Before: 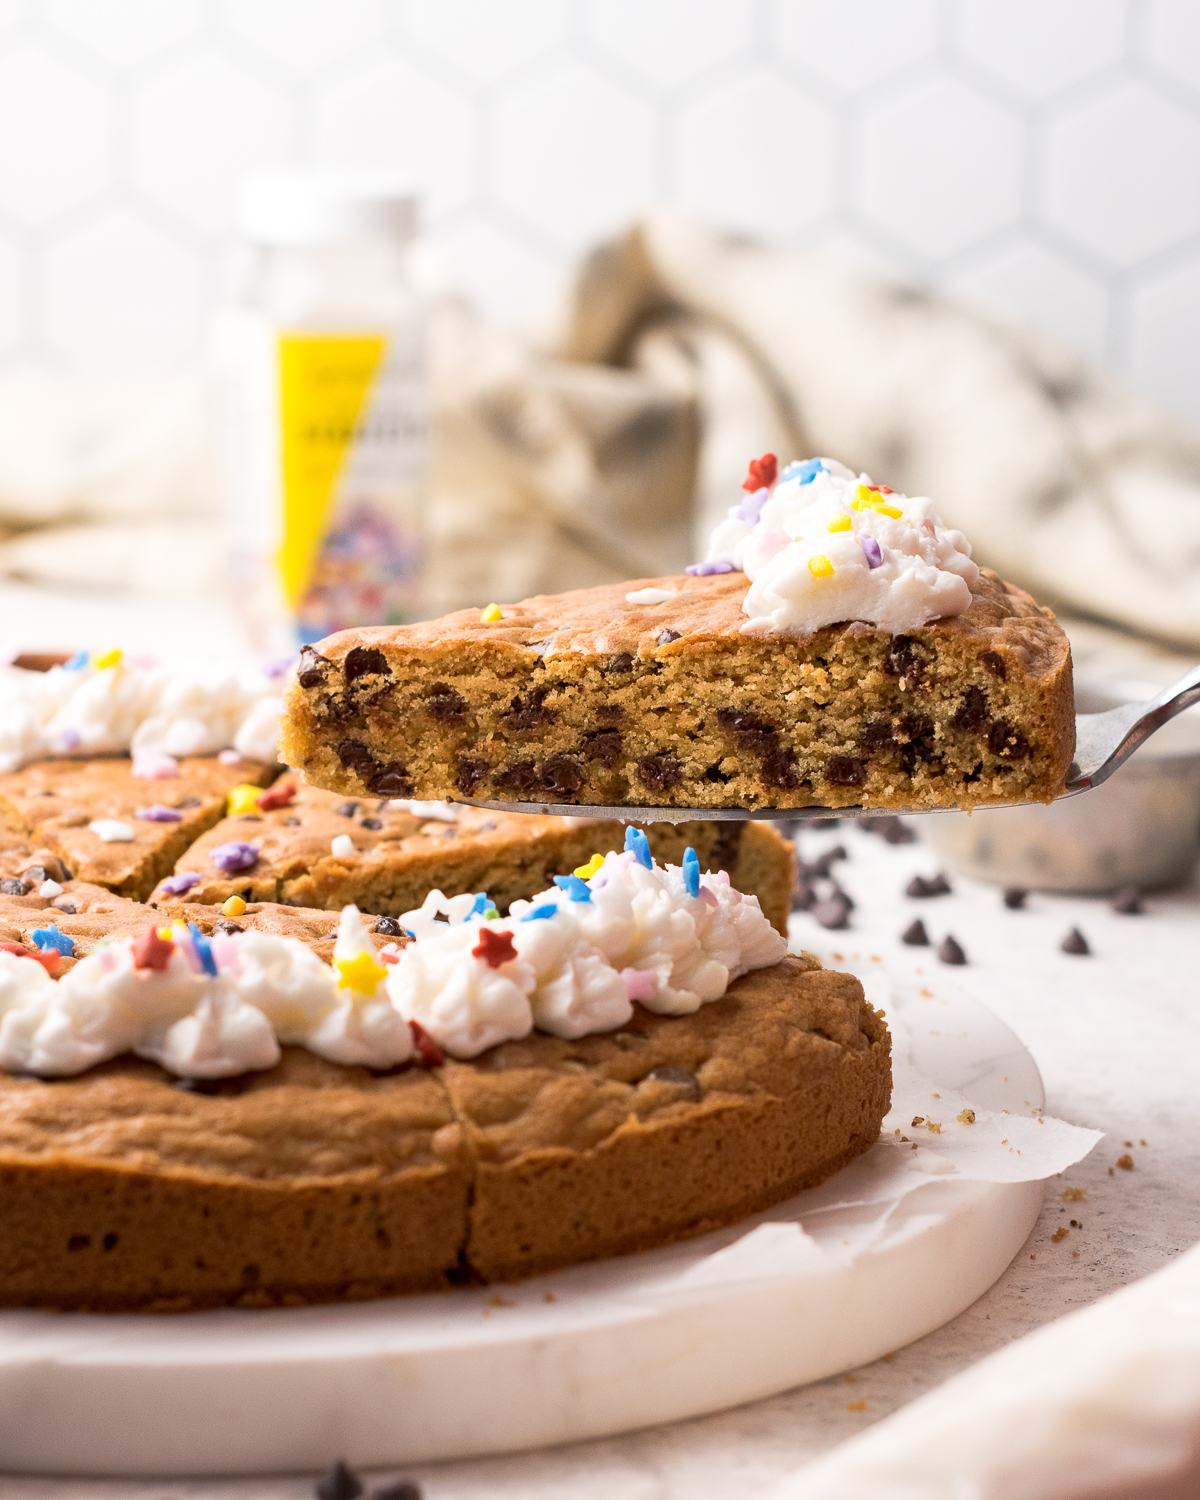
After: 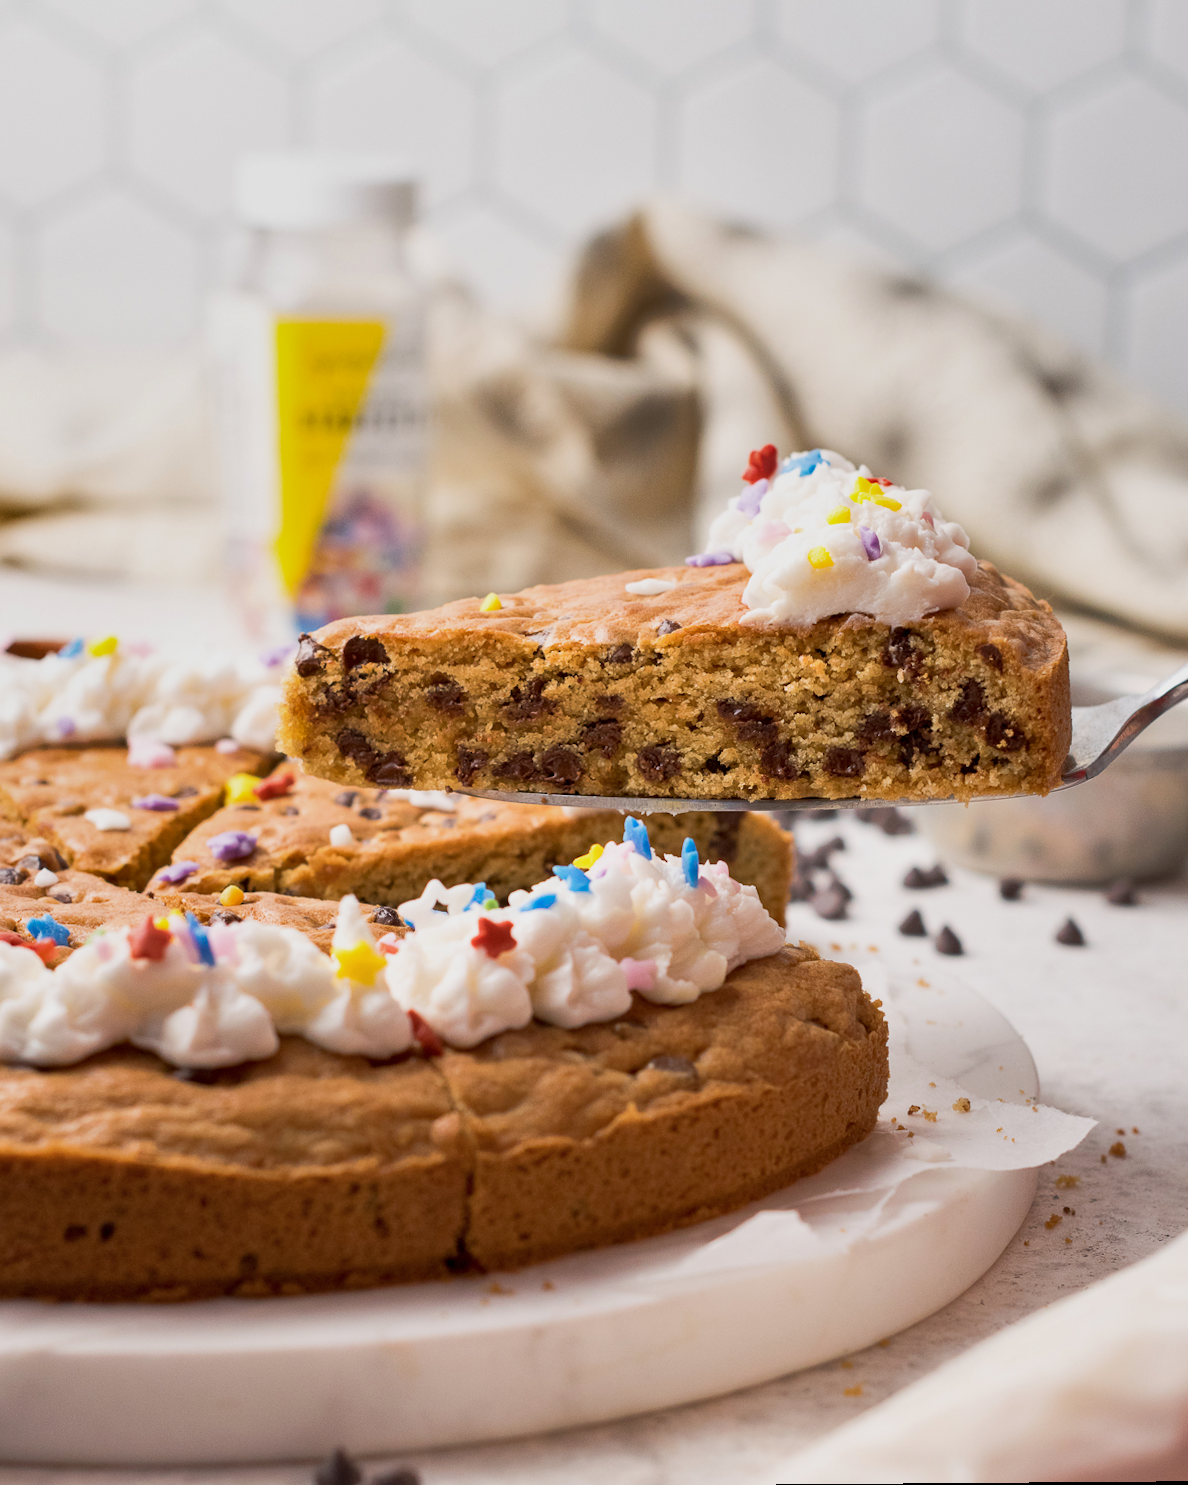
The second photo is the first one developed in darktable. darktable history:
shadows and highlights: shadows 52.42, soften with gaussian
color balance rgb: contrast -10%
rotate and perspective: rotation 0.174°, lens shift (vertical) 0.013, lens shift (horizontal) 0.019, shear 0.001, automatic cropping original format, crop left 0.007, crop right 0.991, crop top 0.016, crop bottom 0.997
